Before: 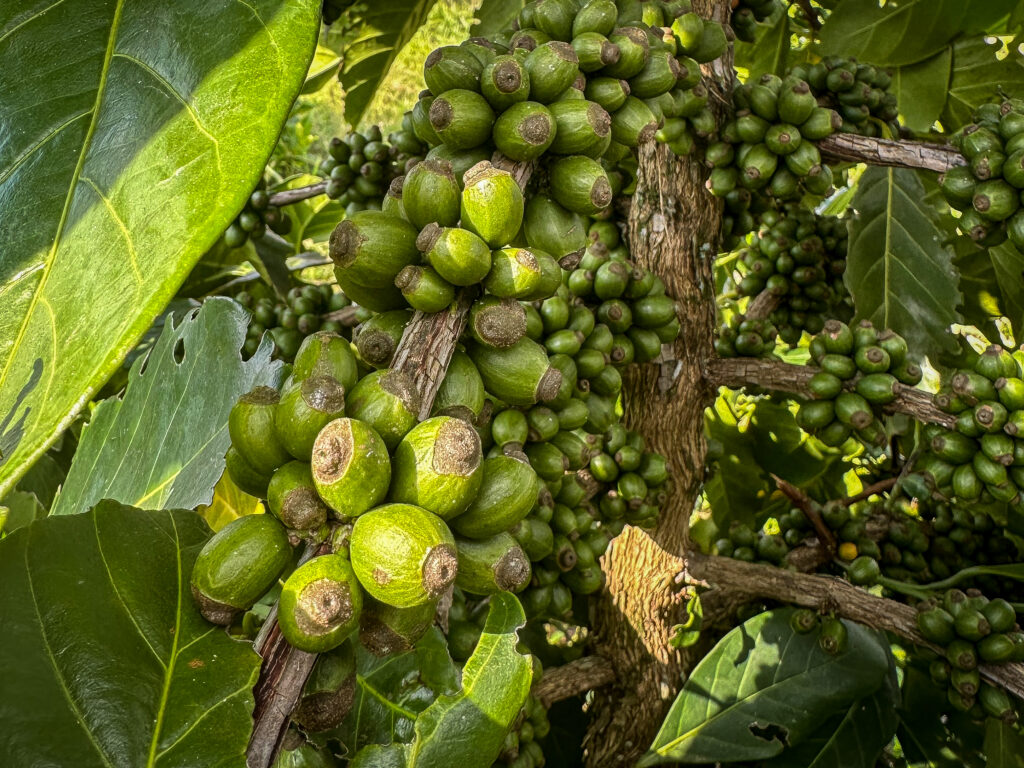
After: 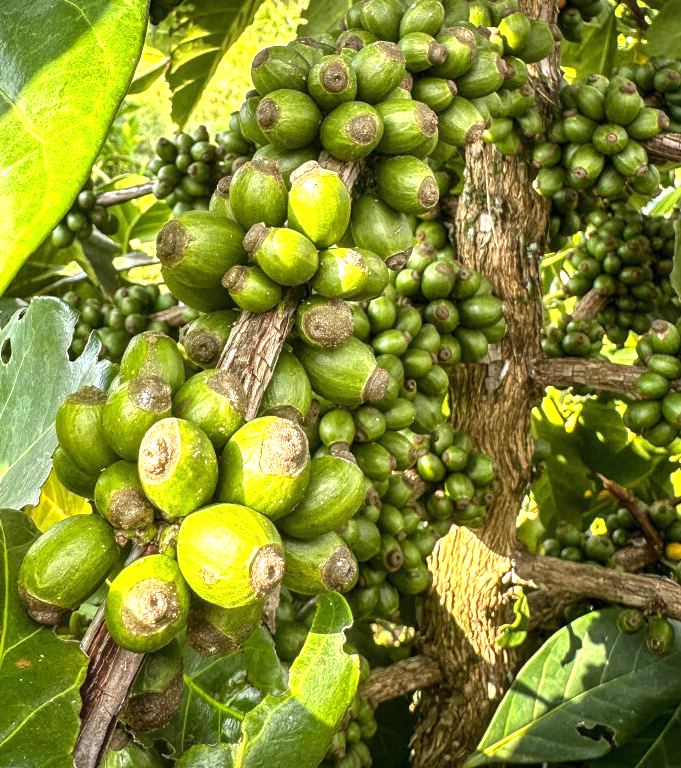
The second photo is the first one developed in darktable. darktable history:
crop: left 16.899%, right 16.556%
exposure: black level correction 0, exposure 1.1 EV, compensate exposure bias true, compensate highlight preservation false
